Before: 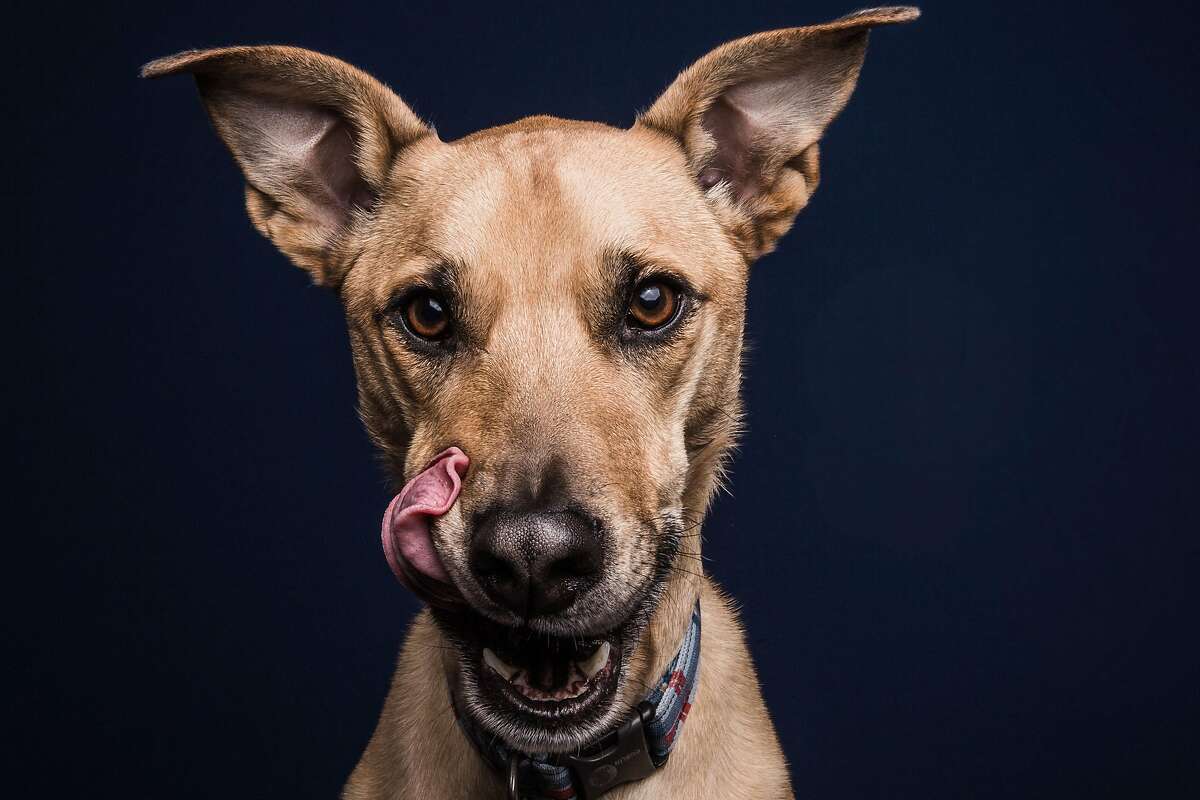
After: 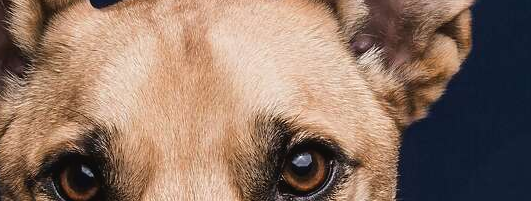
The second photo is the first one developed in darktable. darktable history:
tone curve: curves: ch0 [(0, 0) (0.003, 0.032) (0.011, 0.034) (0.025, 0.039) (0.044, 0.055) (0.069, 0.078) (0.1, 0.111) (0.136, 0.147) (0.177, 0.191) (0.224, 0.238) (0.277, 0.291) (0.335, 0.35) (0.399, 0.41) (0.468, 0.48) (0.543, 0.547) (0.623, 0.621) (0.709, 0.699) (0.801, 0.789) (0.898, 0.884) (1, 1)], color space Lab, independent channels, preserve colors none
crop: left 29.021%, top 16.856%, right 26.717%, bottom 57.982%
